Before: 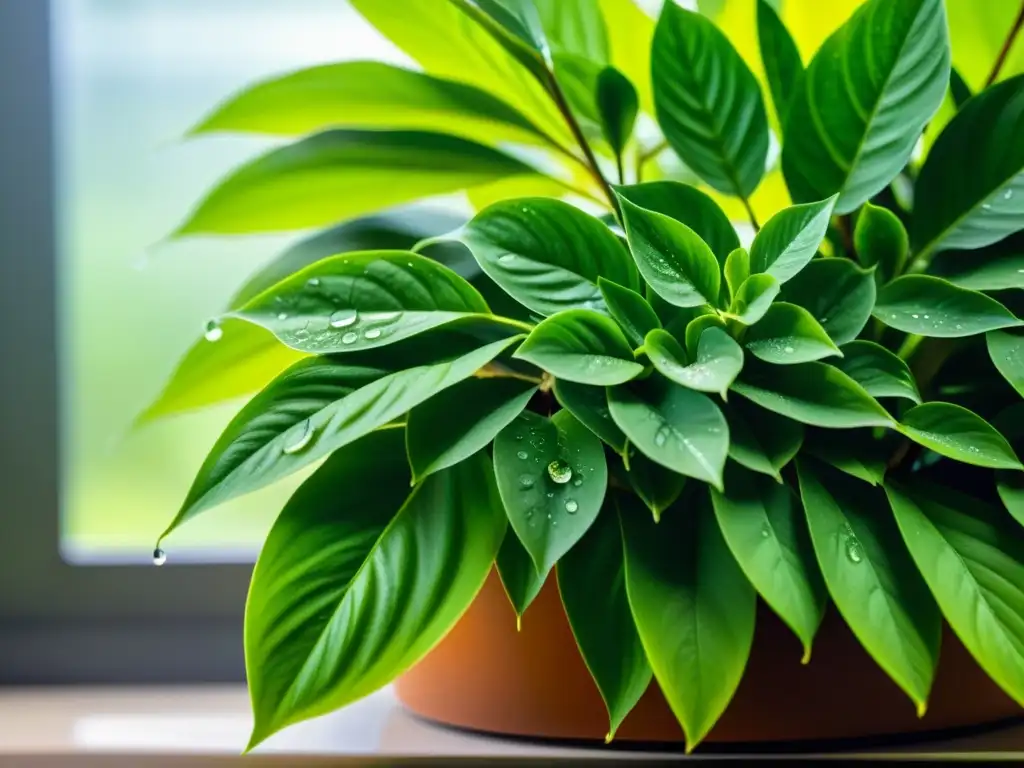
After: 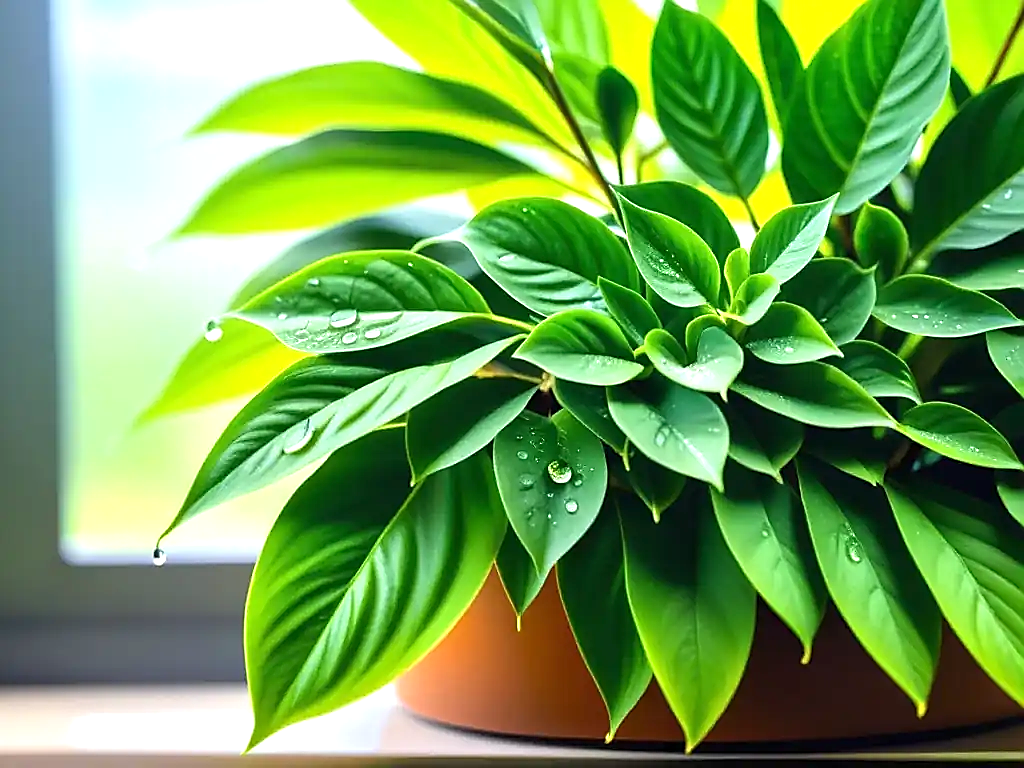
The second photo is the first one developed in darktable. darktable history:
exposure: black level correction 0, exposure 0.696 EV, compensate highlight preservation false
sharpen: radius 1.351, amount 1.249, threshold 0.839
